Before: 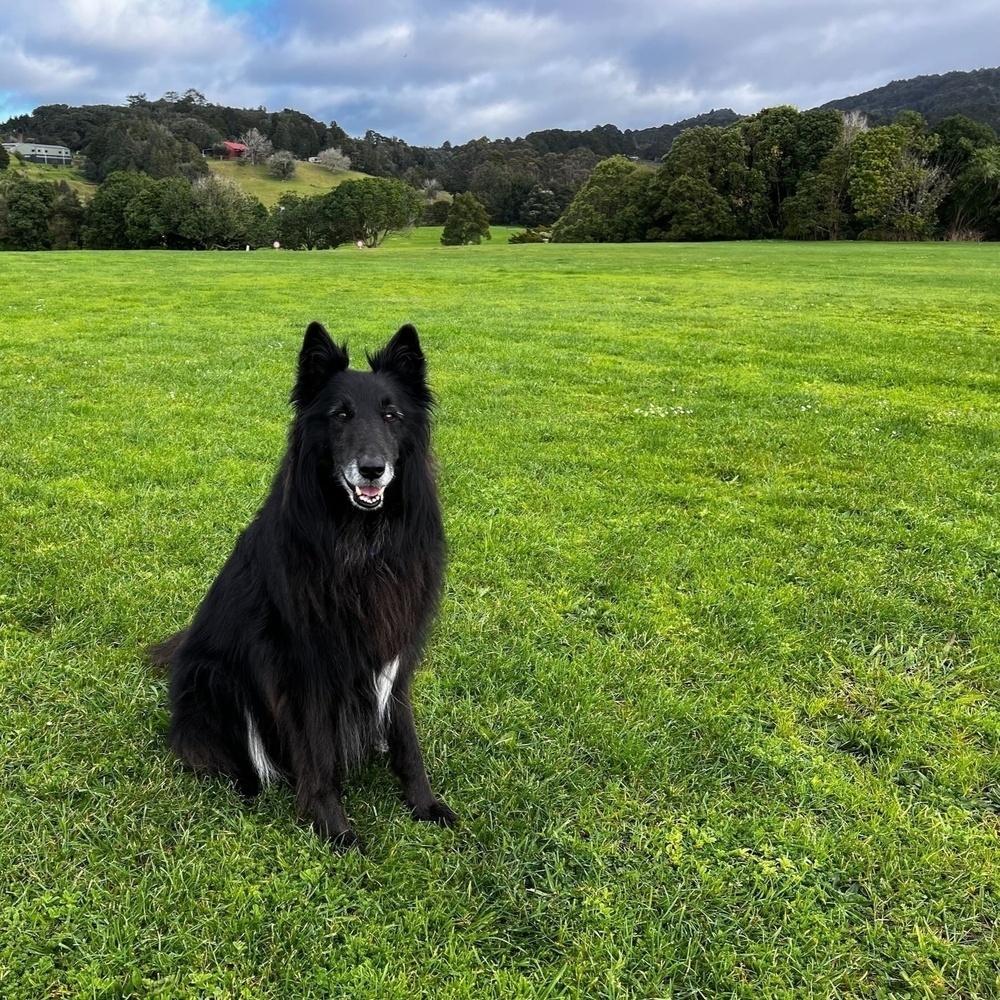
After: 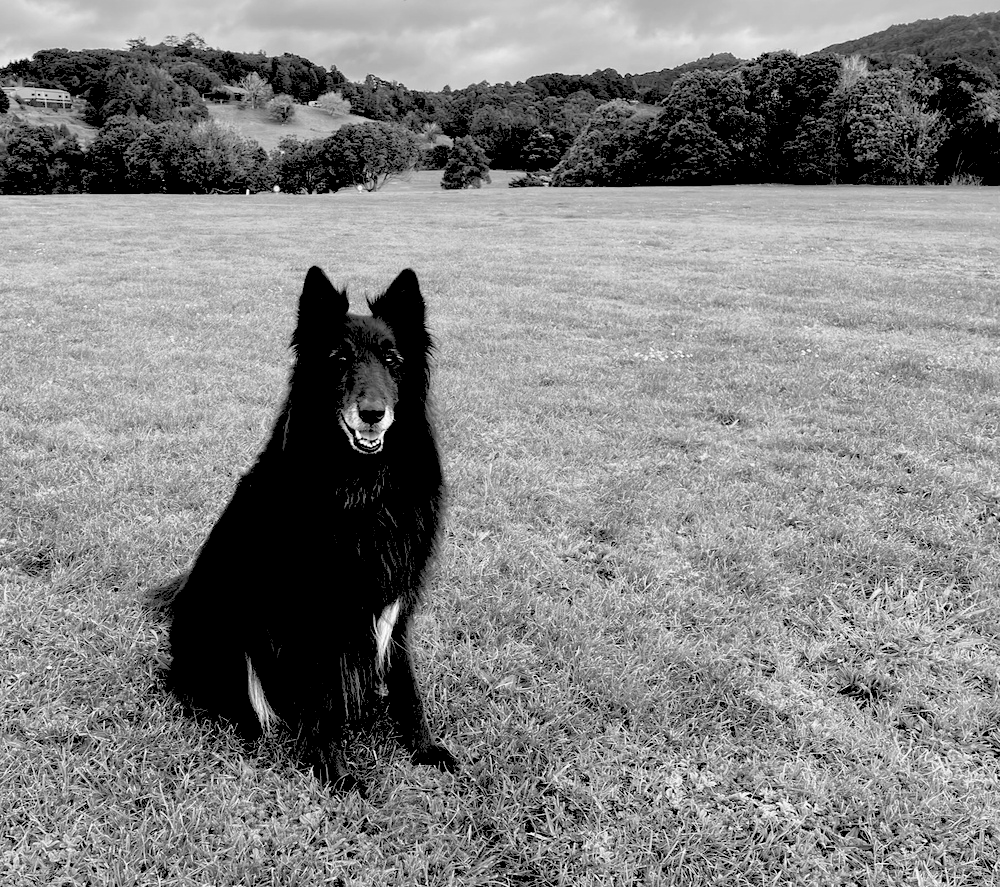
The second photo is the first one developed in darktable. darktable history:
monochrome: on, module defaults
white balance: red 0.98, blue 1.61
rgb levels: levels [[0.027, 0.429, 0.996], [0, 0.5, 1], [0, 0.5, 1]]
crop and rotate: top 5.609%, bottom 5.609%
color calibration: output R [1.003, 0.027, -0.041, 0], output G [-0.018, 1.043, -0.038, 0], output B [0.071, -0.086, 1.017, 0], illuminant as shot in camera, x 0.359, y 0.362, temperature 4570.54 K
